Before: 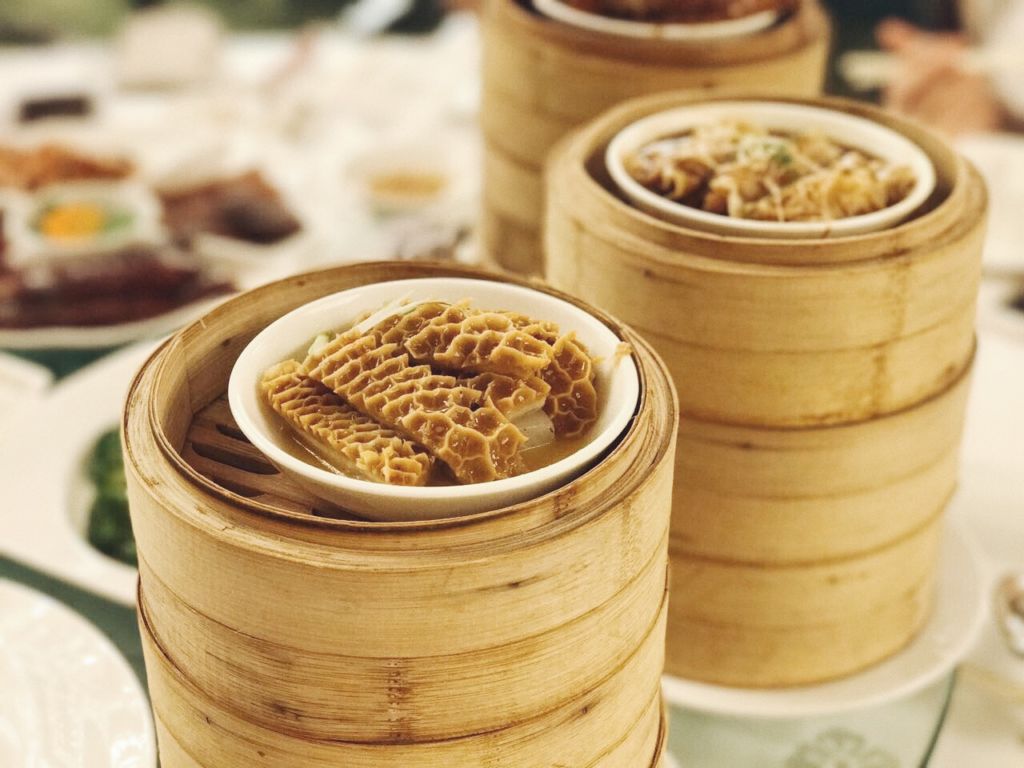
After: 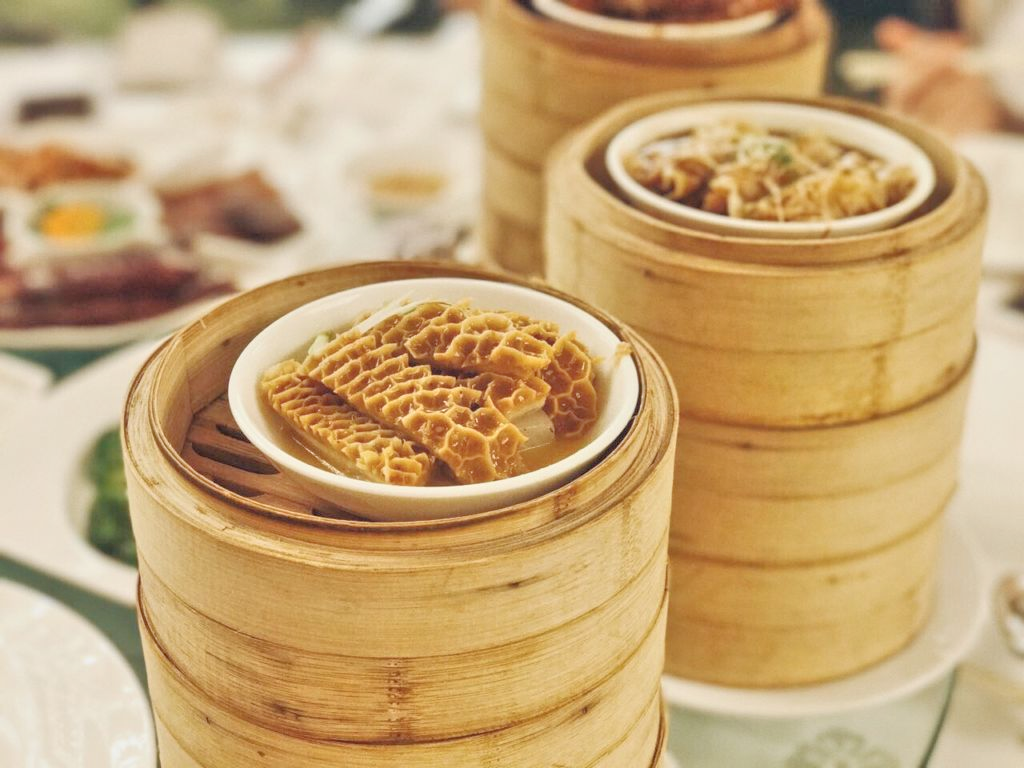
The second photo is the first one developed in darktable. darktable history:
exposure: exposure -0.21 EV, compensate highlight preservation false
tone equalizer: -7 EV 0.15 EV, -6 EV 0.6 EV, -5 EV 1.15 EV, -4 EV 1.33 EV, -3 EV 1.15 EV, -2 EV 0.6 EV, -1 EV 0.15 EV, mask exposure compensation -0.5 EV
